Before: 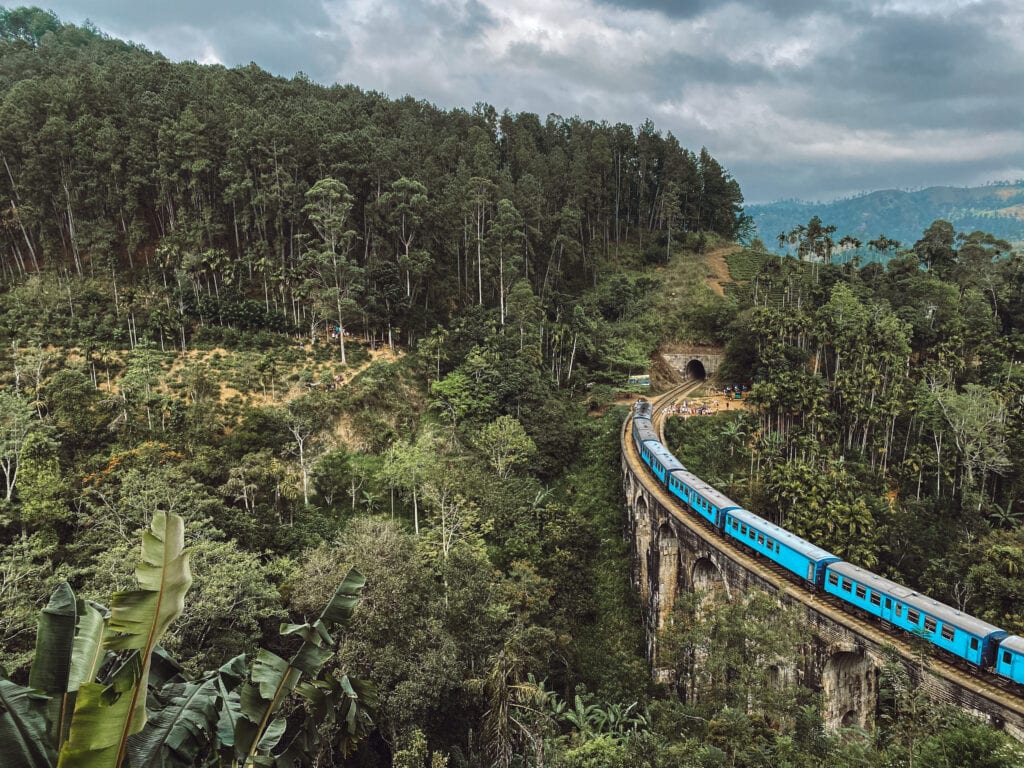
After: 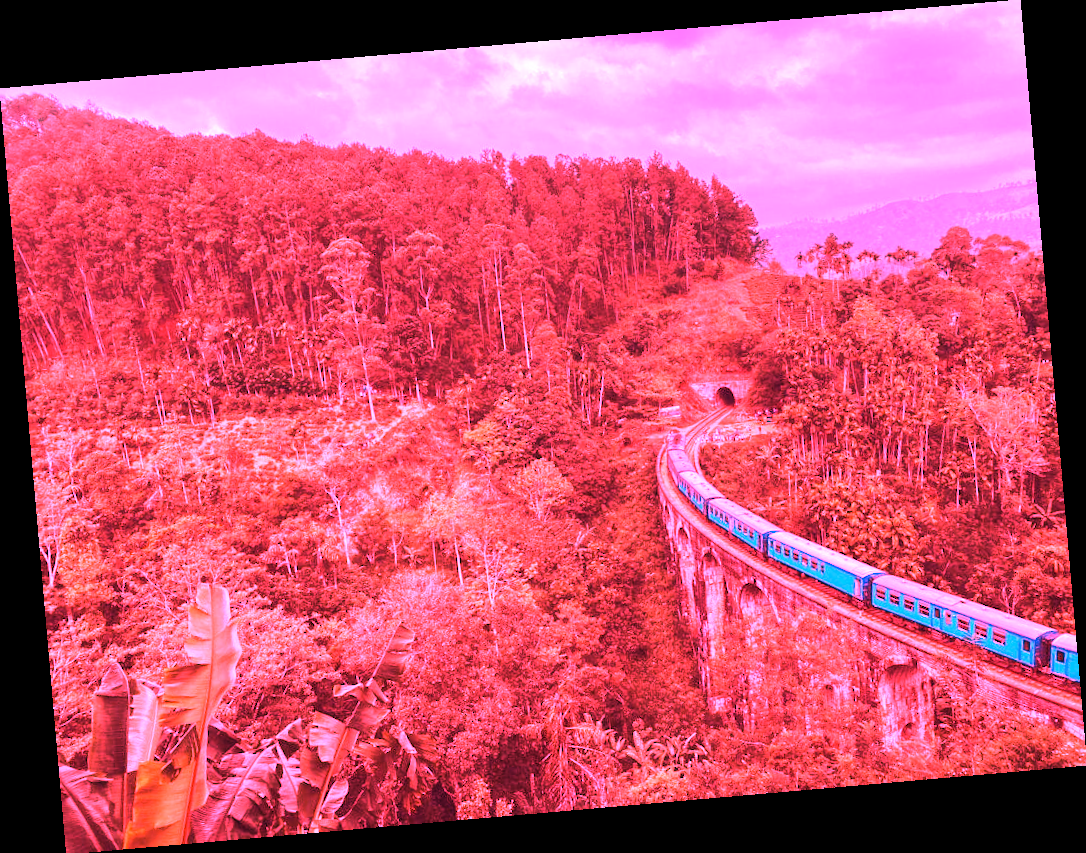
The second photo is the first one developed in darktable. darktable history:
rotate and perspective: rotation -4.98°, automatic cropping off
white balance: red 4.26, blue 1.802
